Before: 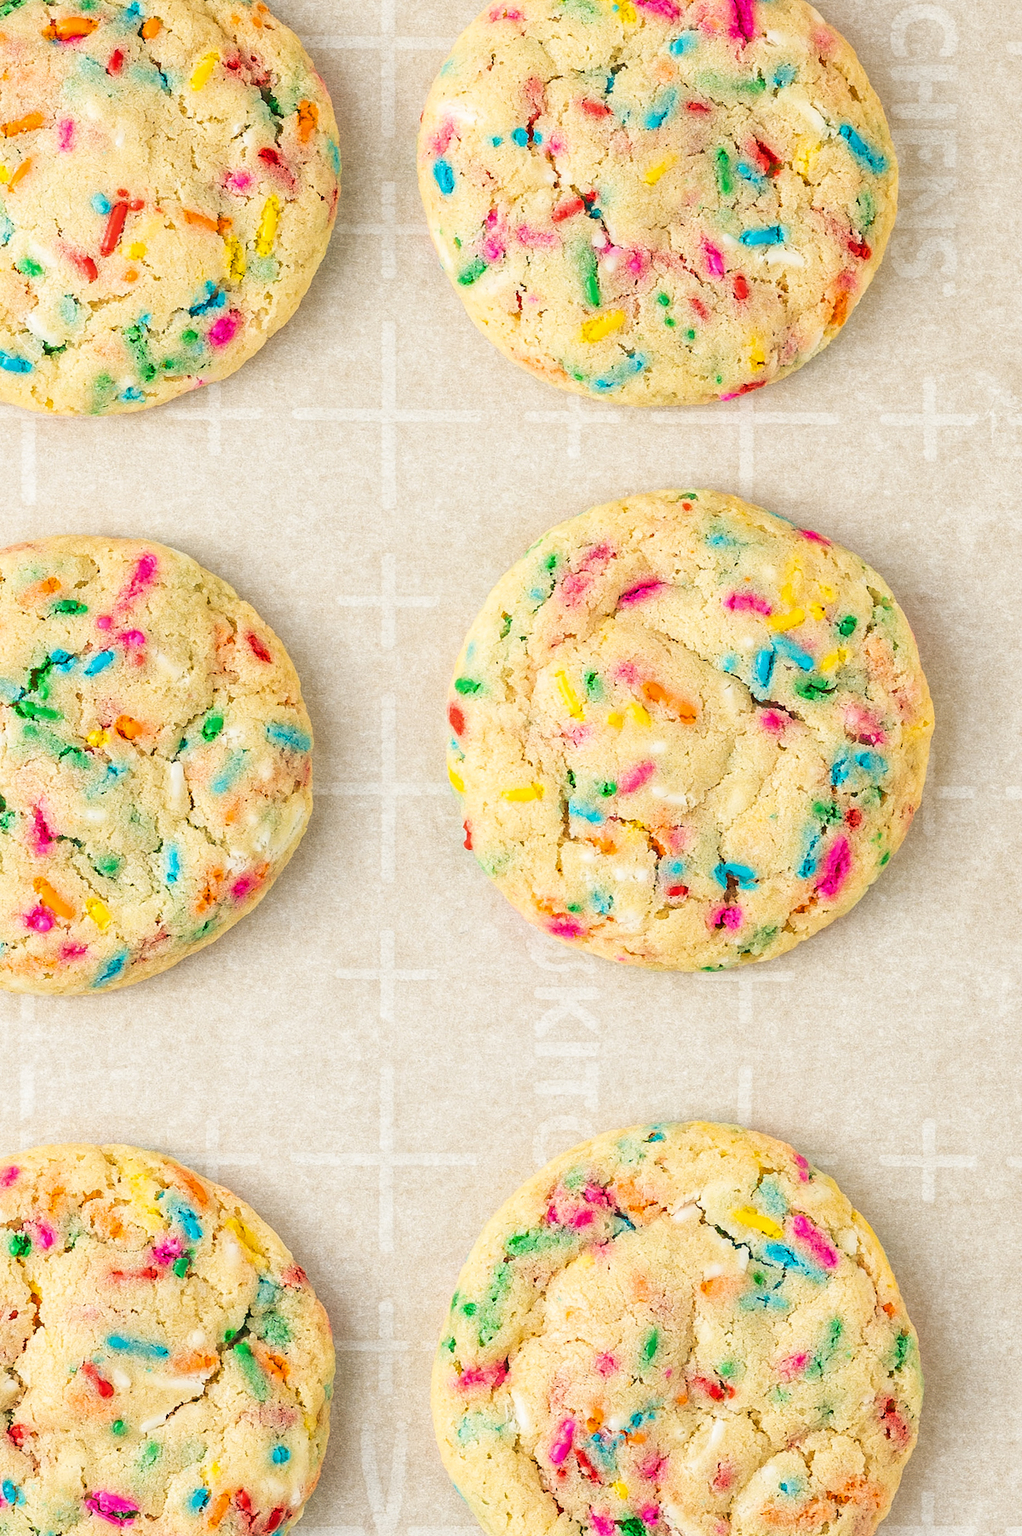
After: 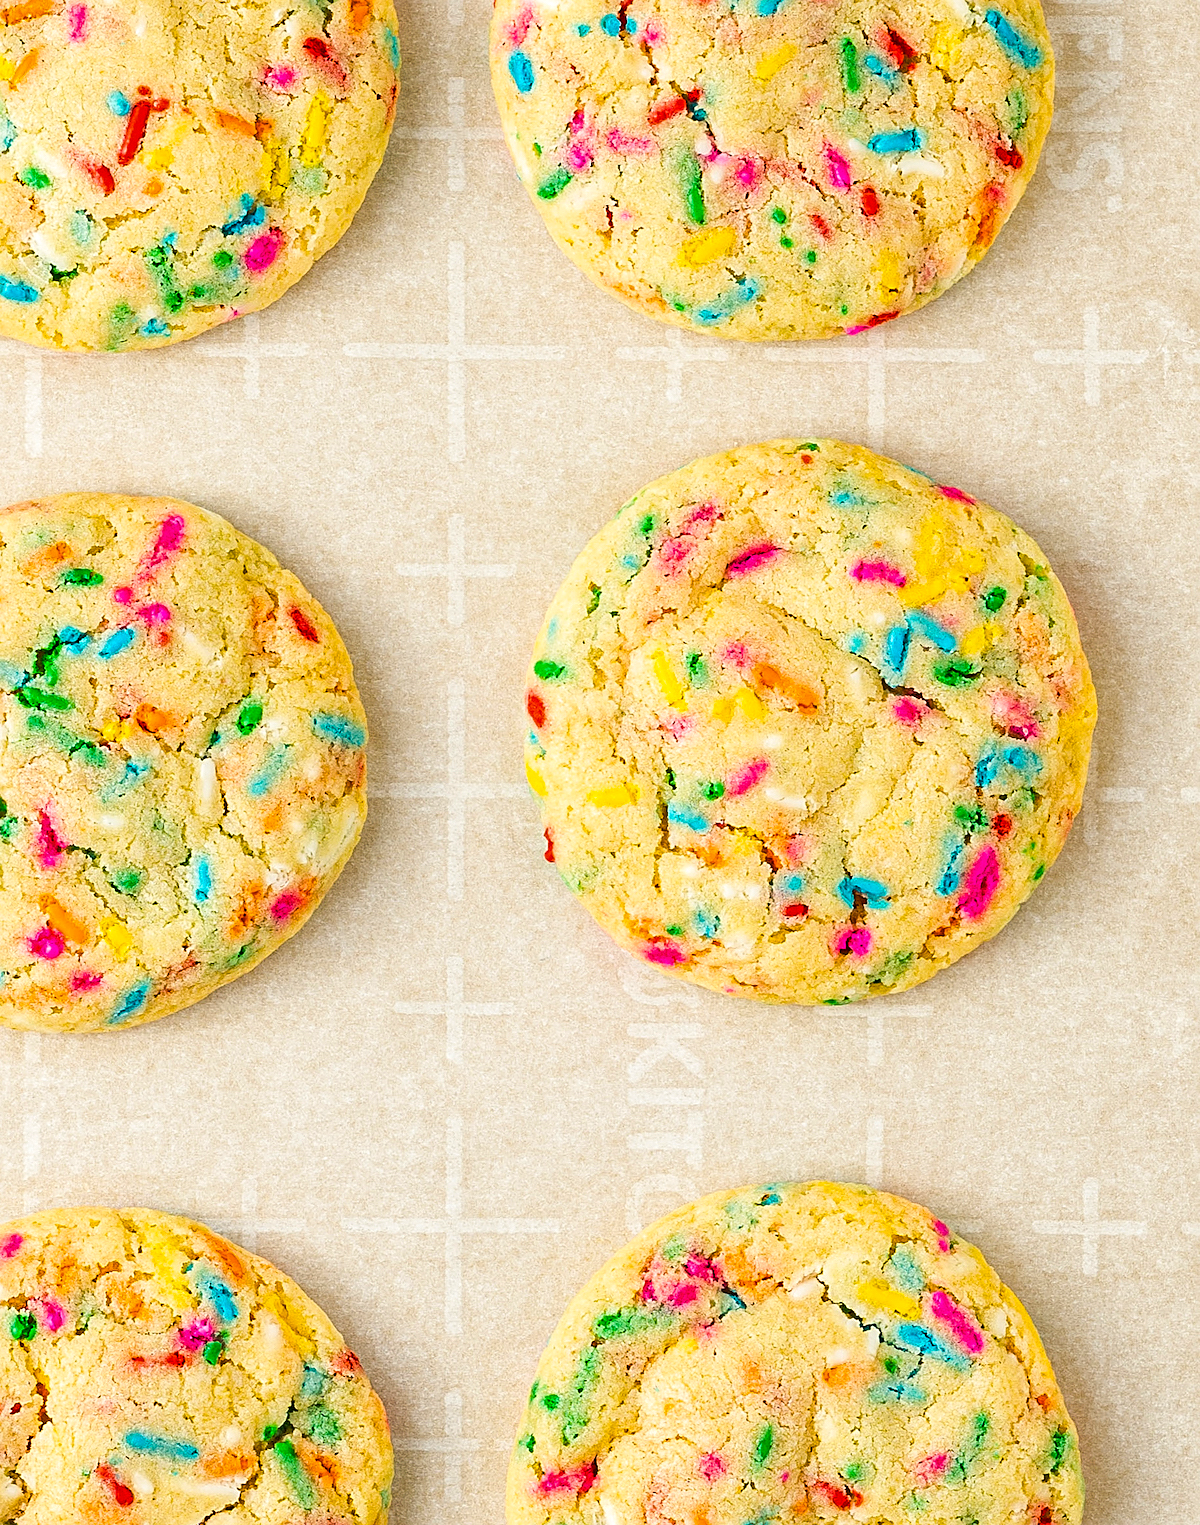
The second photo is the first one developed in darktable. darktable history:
exposure: black level correction -0.001, exposure 0.079 EV, compensate highlight preservation false
crop: top 7.585%, bottom 7.843%
local contrast: mode bilateral grid, contrast 99, coarseness 100, detail 91%, midtone range 0.2
shadows and highlights: shadows 20.34, highlights -20.37, soften with gaussian
sharpen: on, module defaults
color balance rgb: perceptual saturation grading › global saturation 29.254%, perceptual saturation grading › mid-tones 12.725%, perceptual saturation grading › shadows 9.879%, global vibrance 9.902%
